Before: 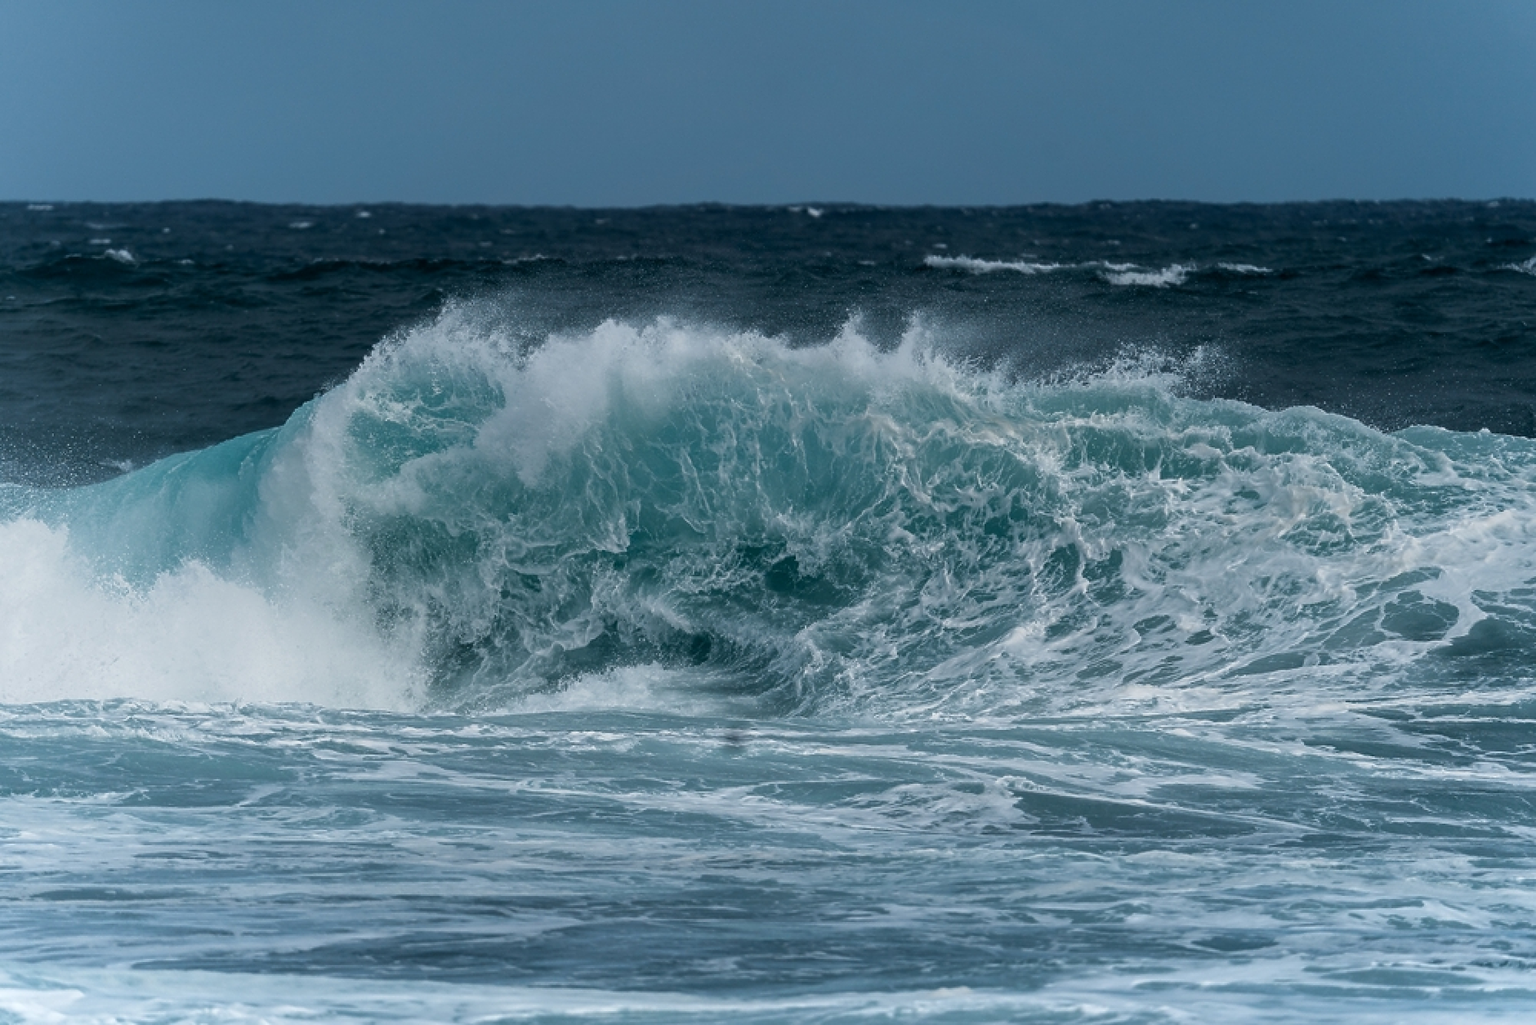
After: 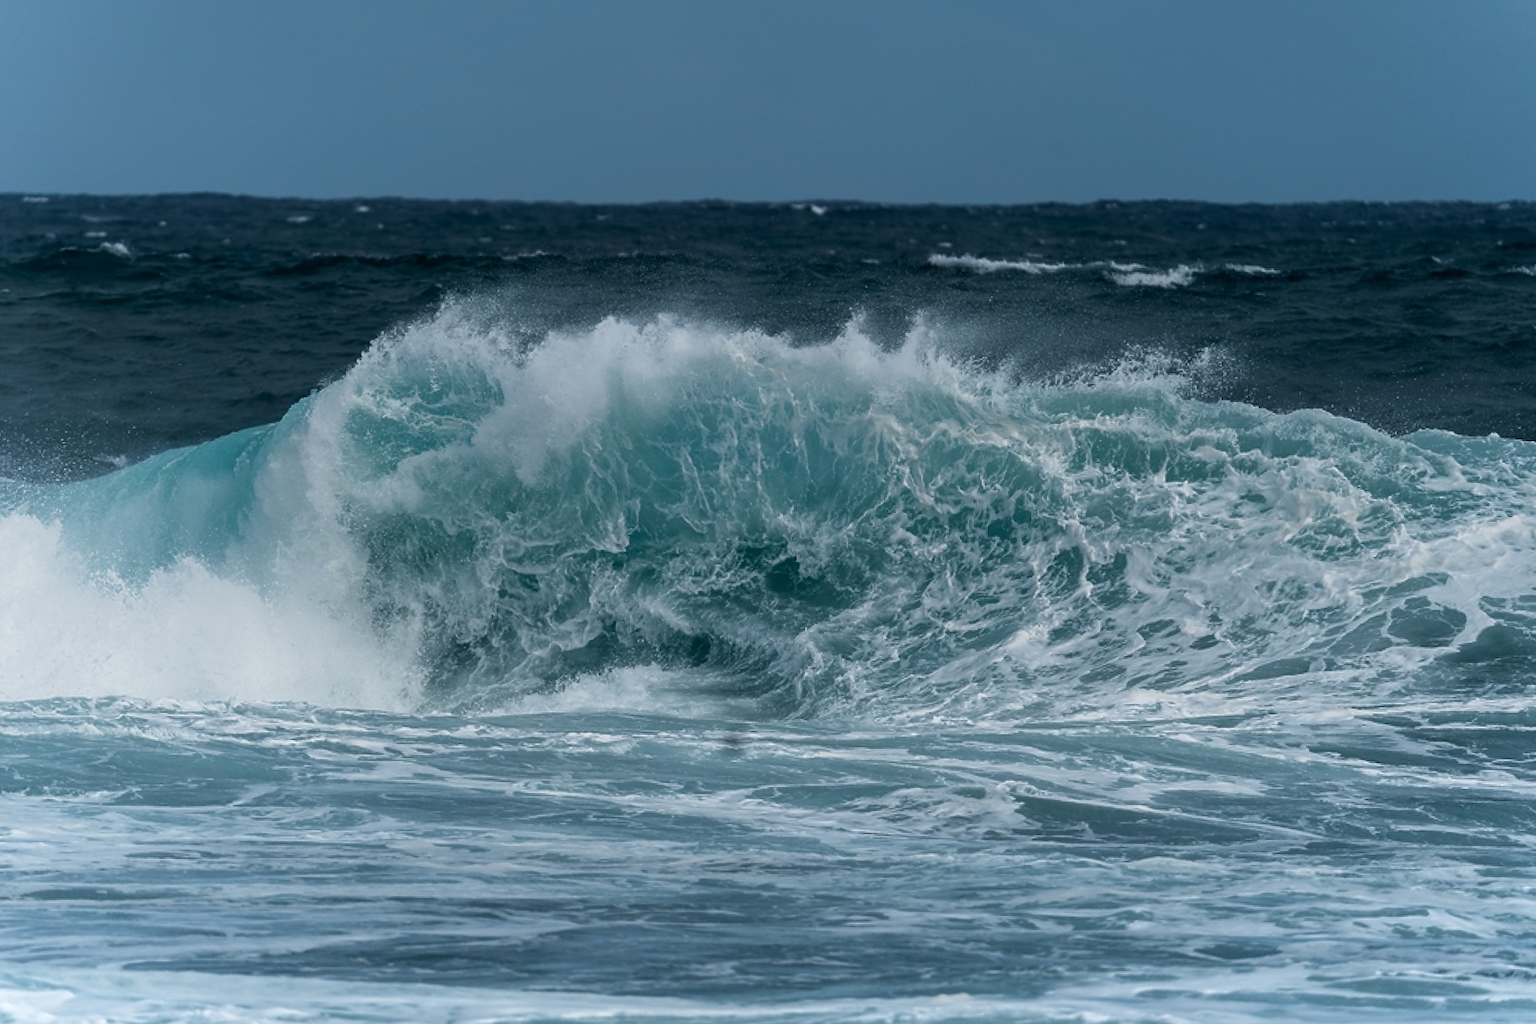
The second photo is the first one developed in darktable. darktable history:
crop and rotate: angle -0.395°
